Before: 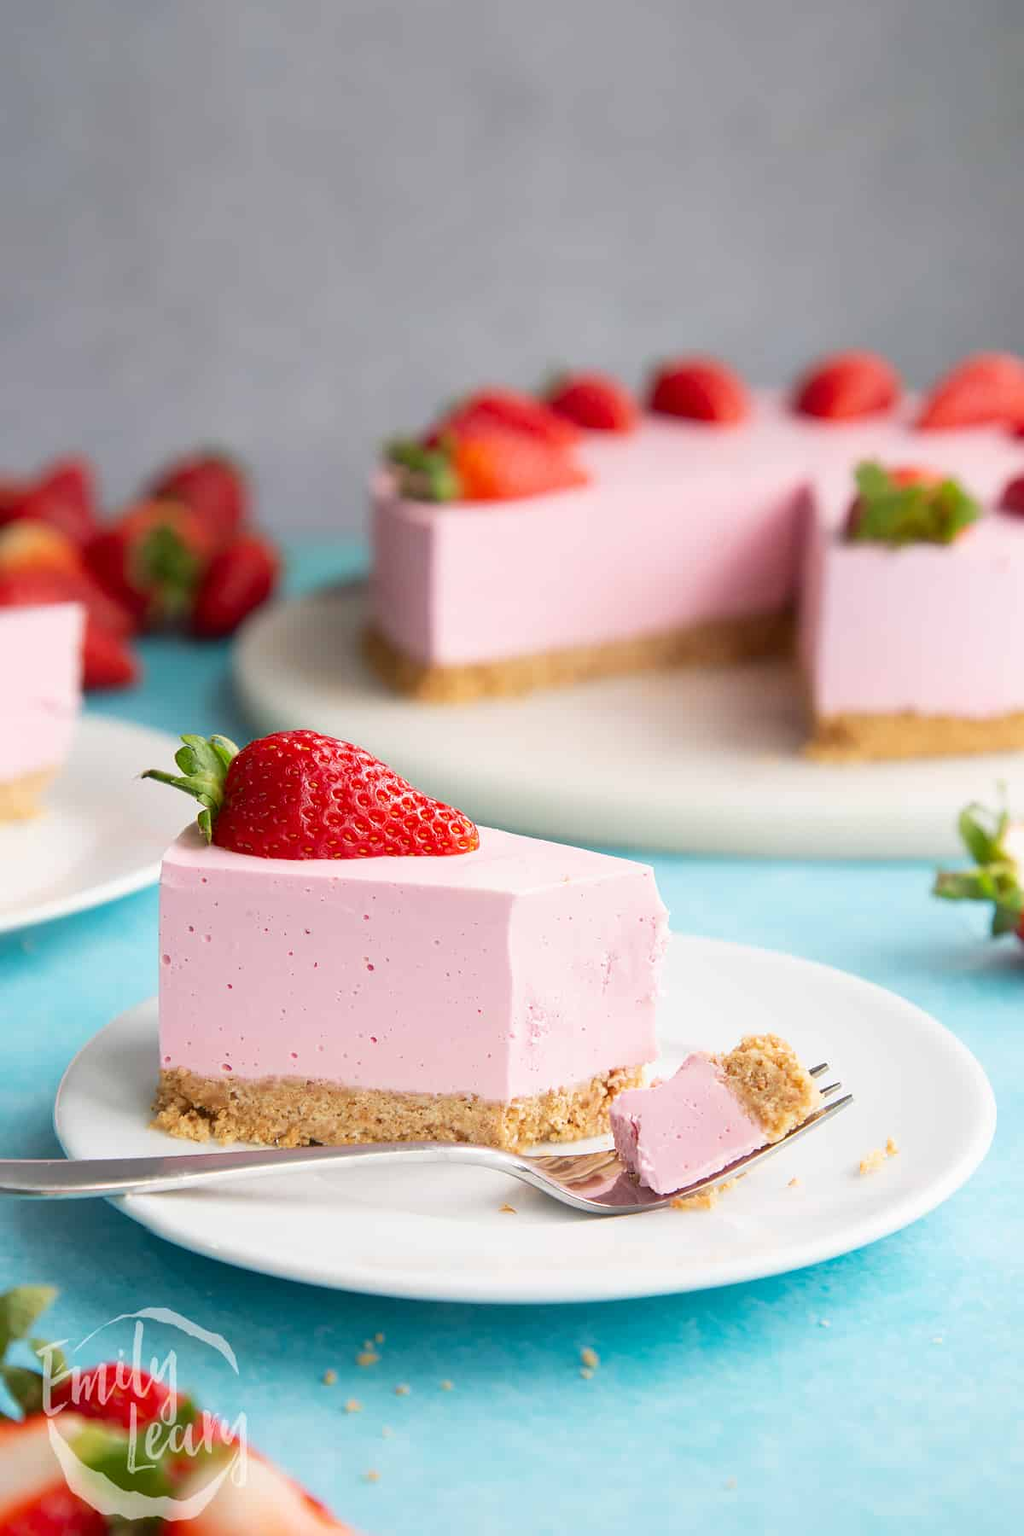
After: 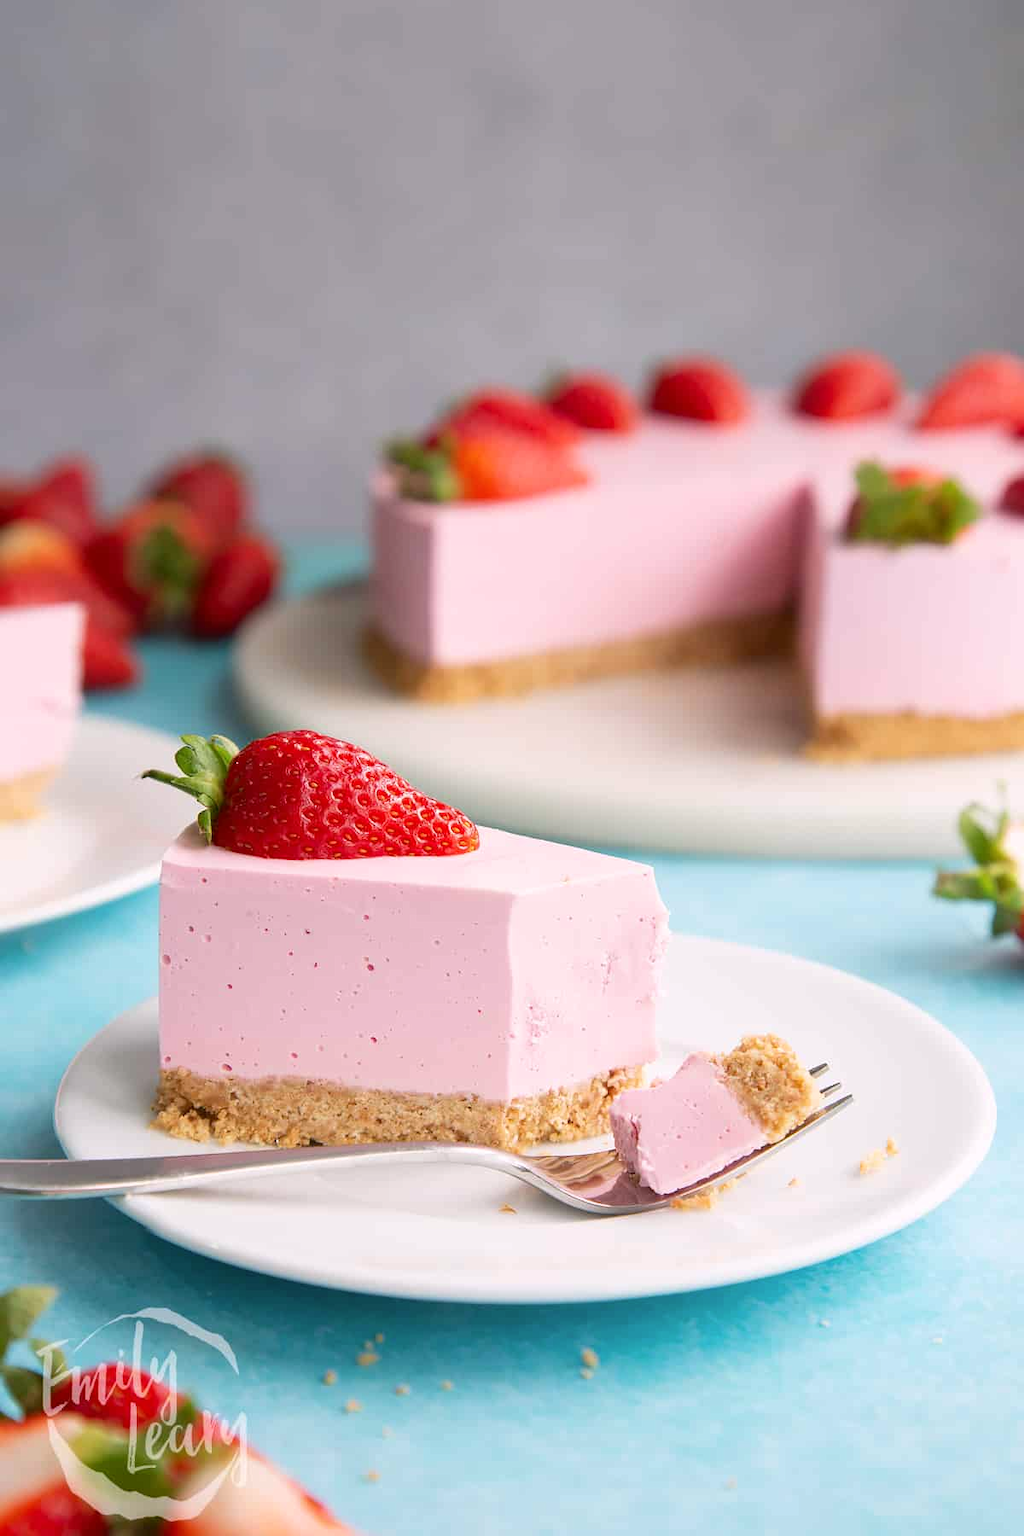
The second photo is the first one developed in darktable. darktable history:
color correction: highlights a* 3.12, highlights b* -1.41, shadows a* -0.07, shadows b* 2.2, saturation 0.983
